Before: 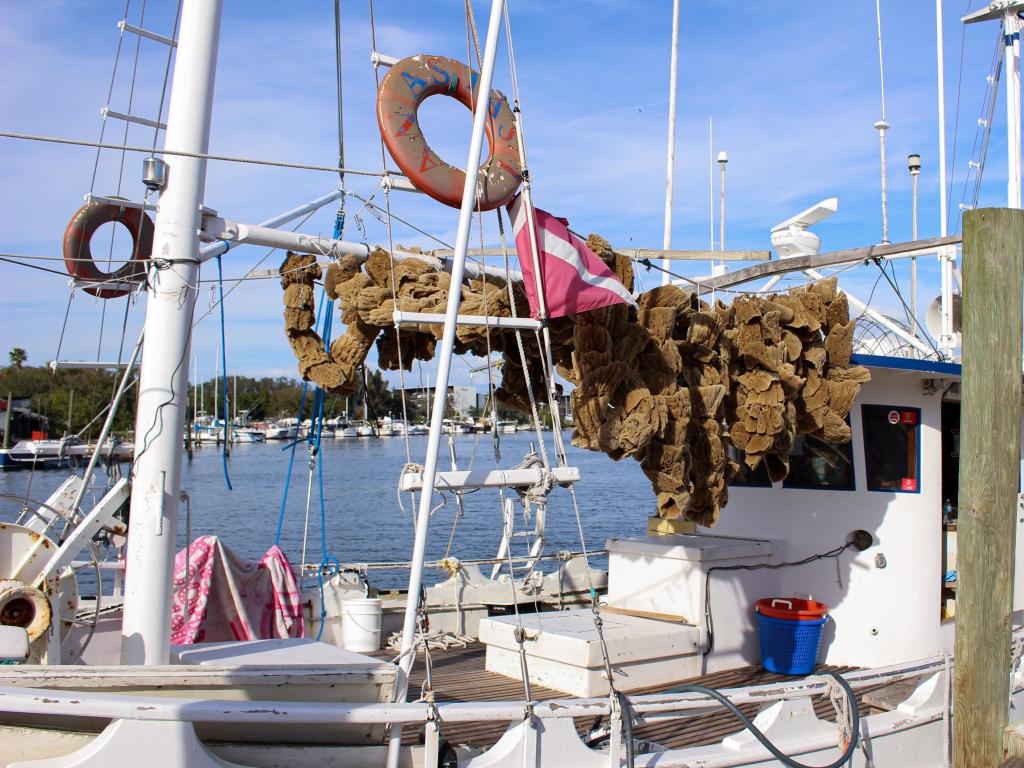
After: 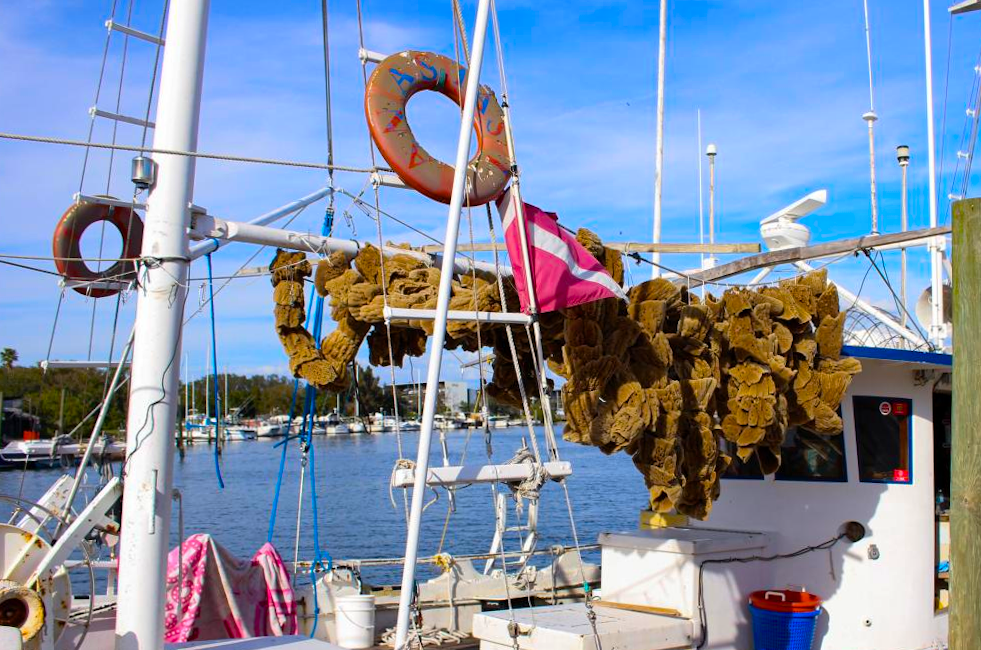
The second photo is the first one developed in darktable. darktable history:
crop and rotate: angle 0.588°, left 0.266%, right 2.612%, bottom 14.109%
base curve: curves: ch0 [(0, 0) (0.303, 0.277) (1, 1)], preserve colors none
color balance rgb: linear chroma grading › global chroma 25.269%, perceptual saturation grading › global saturation 19.38%
